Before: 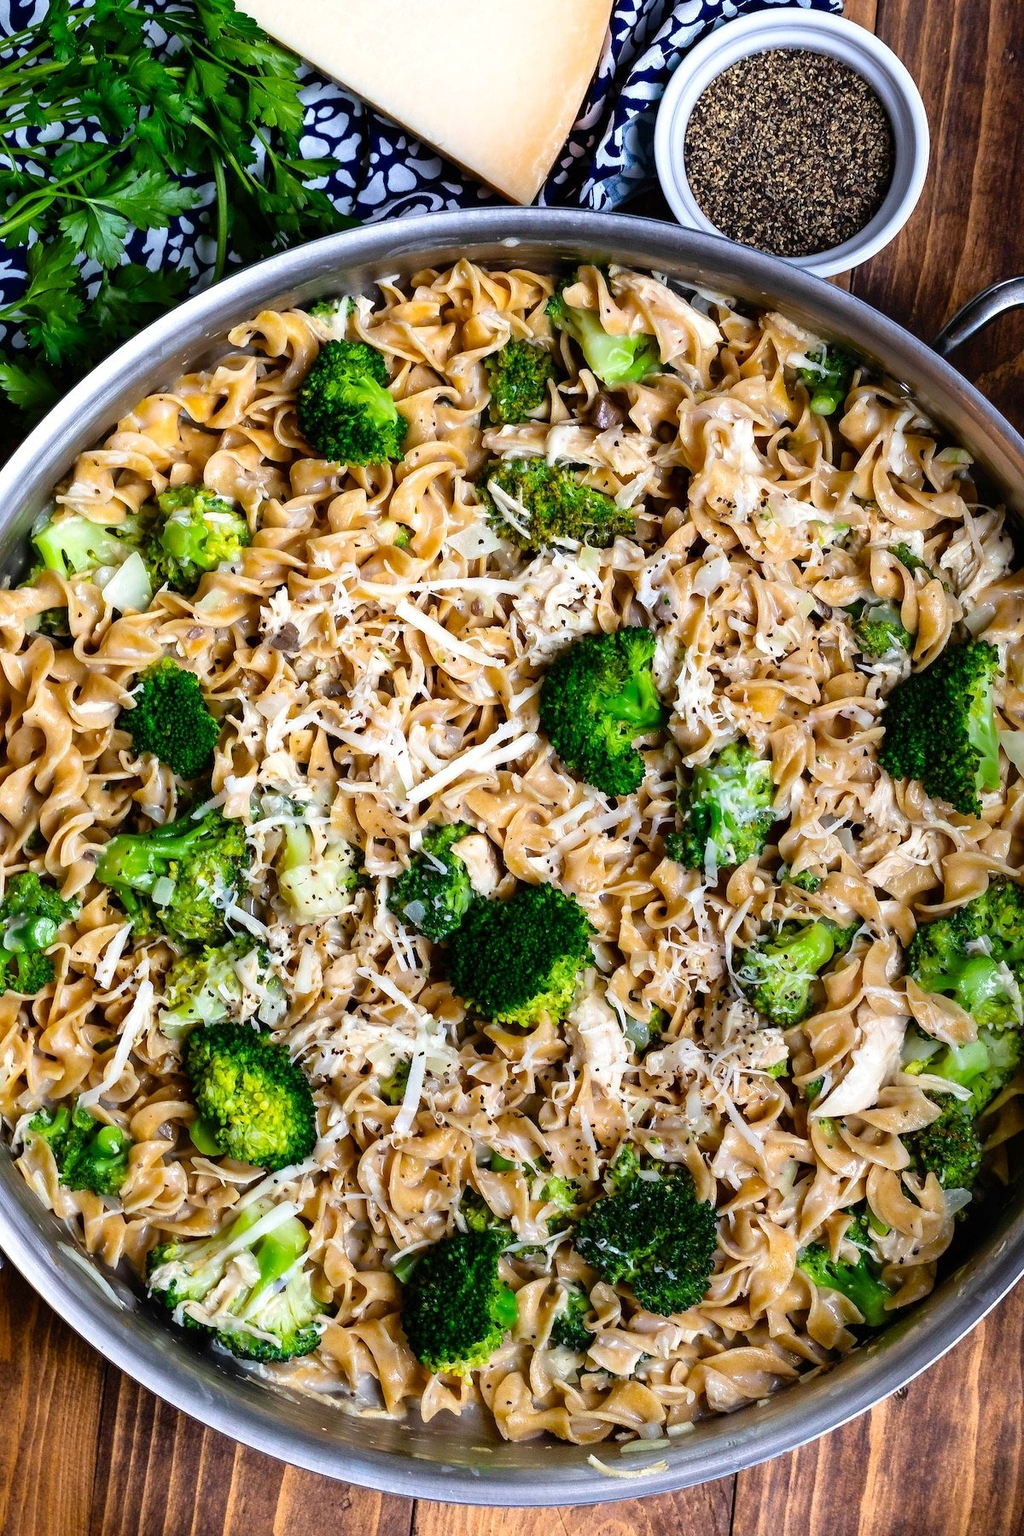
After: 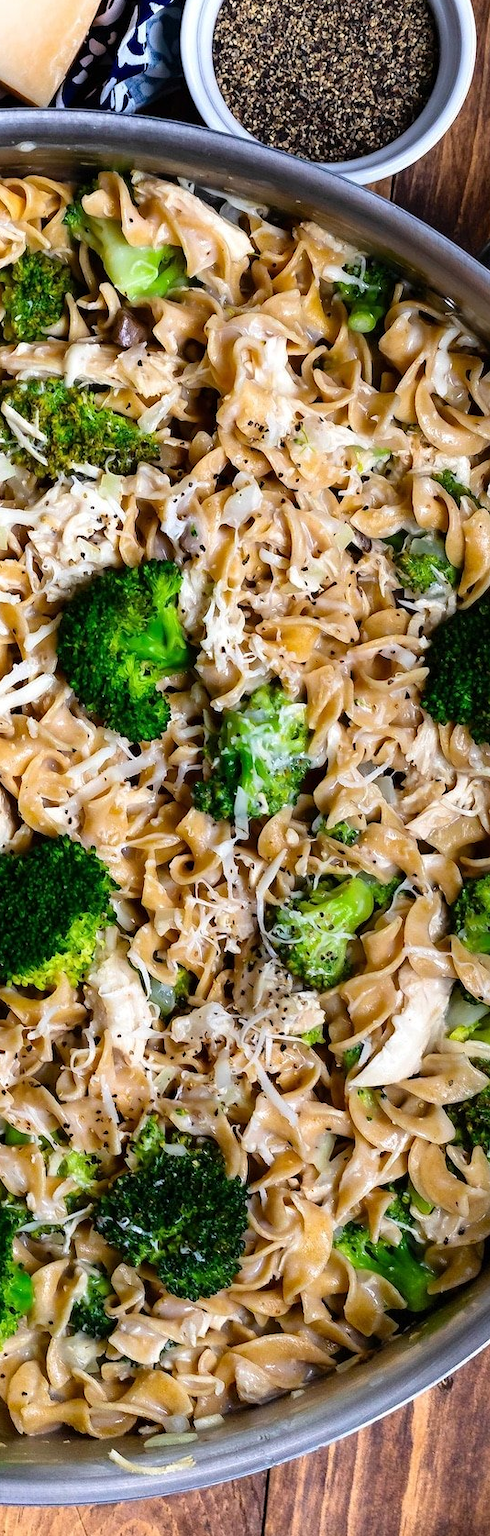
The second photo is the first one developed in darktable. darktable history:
crop: left 47.507%, top 6.905%, right 7.901%
exposure: compensate highlight preservation false
